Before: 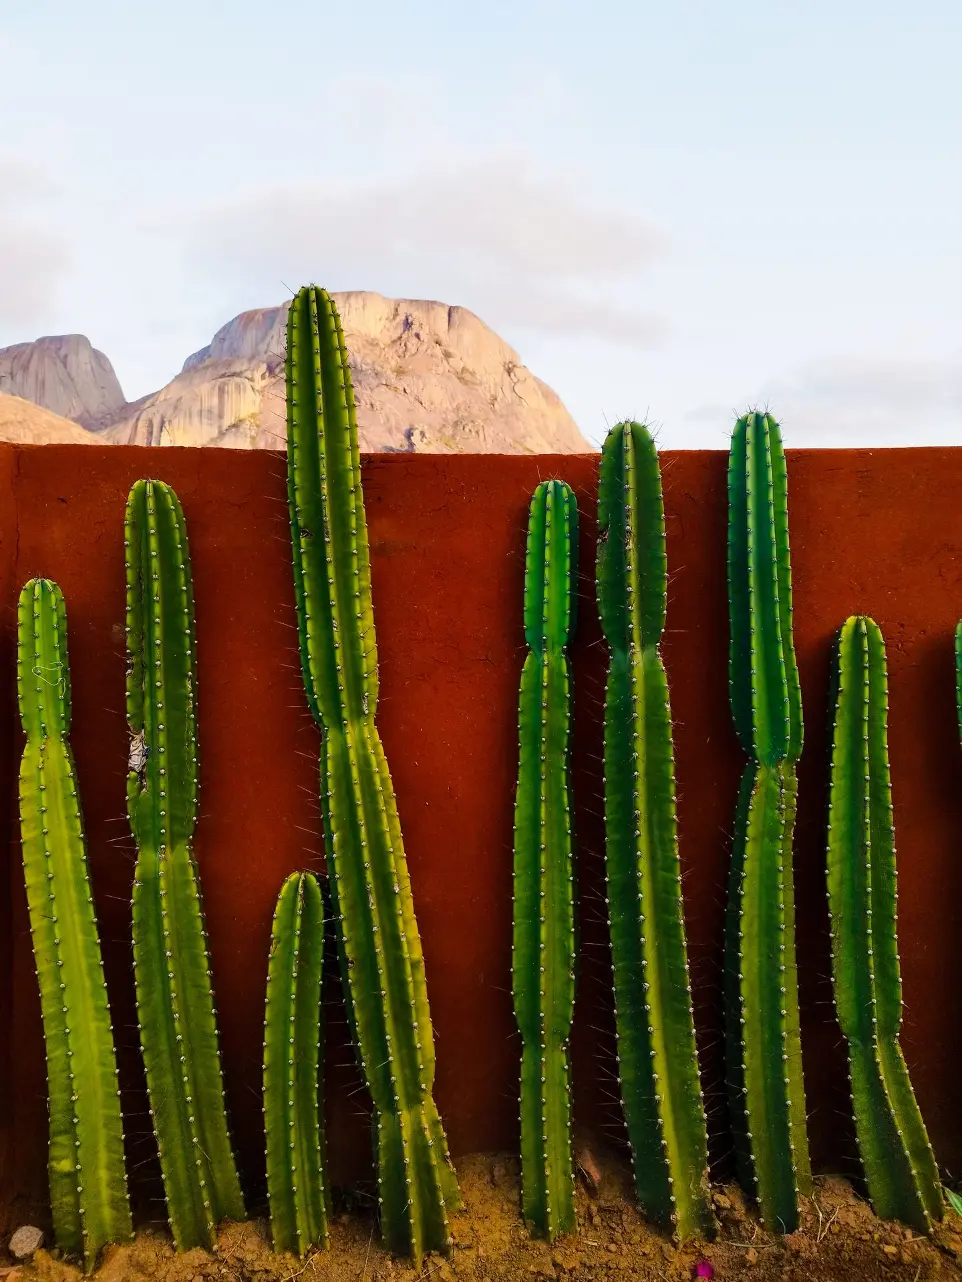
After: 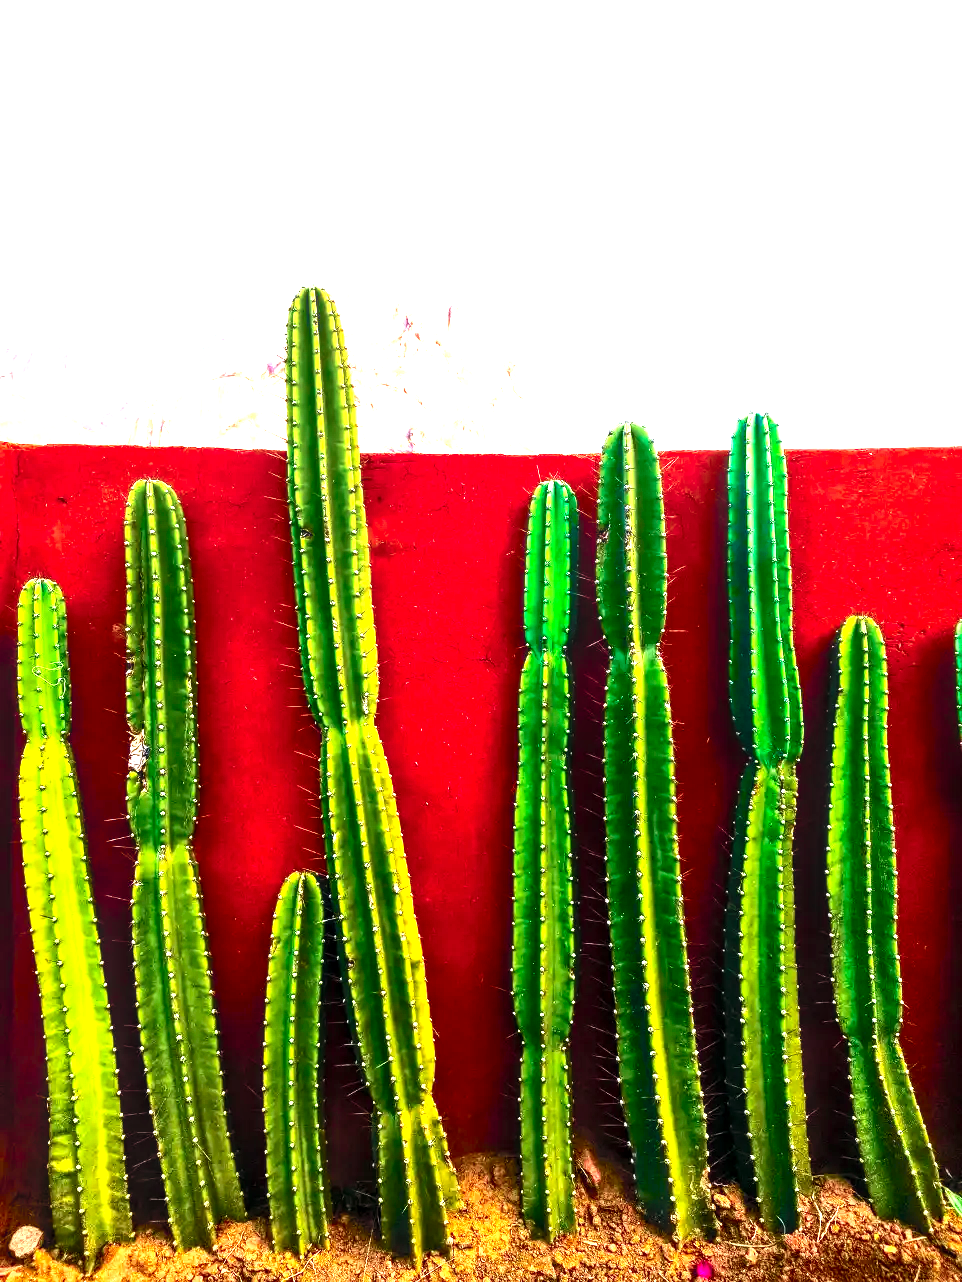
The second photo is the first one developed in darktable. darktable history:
levels: levels [0, 0.281, 0.562]
local contrast: highlights 61%, detail 143%, midtone range 0.428
tone curve: curves: ch0 [(0, 0.003) (0.211, 0.174) (0.482, 0.519) (0.843, 0.821) (0.992, 0.971)]; ch1 [(0, 0) (0.276, 0.206) (0.393, 0.364) (0.482, 0.477) (0.506, 0.5) (0.523, 0.523) (0.572, 0.592) (0.635, 0.665) (0.695, 0.759) (1, 1)]; ch2 [(0, 0) (0.438, 0.456) (0.498, 0.497) (0.536, 0.527) (0.562, 0.584) (0.619, 0.602) (0.698, 0.698) (1, 1)], color space Lab, independent channels, preserve colors none
